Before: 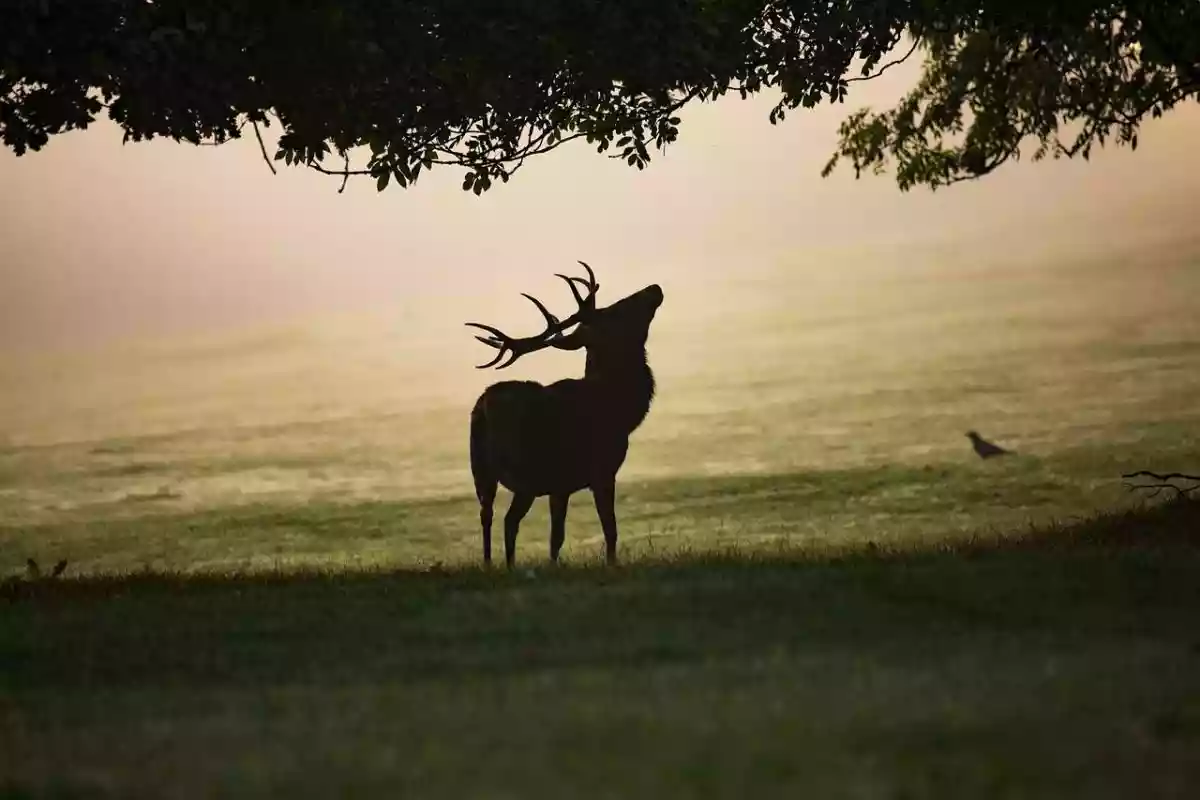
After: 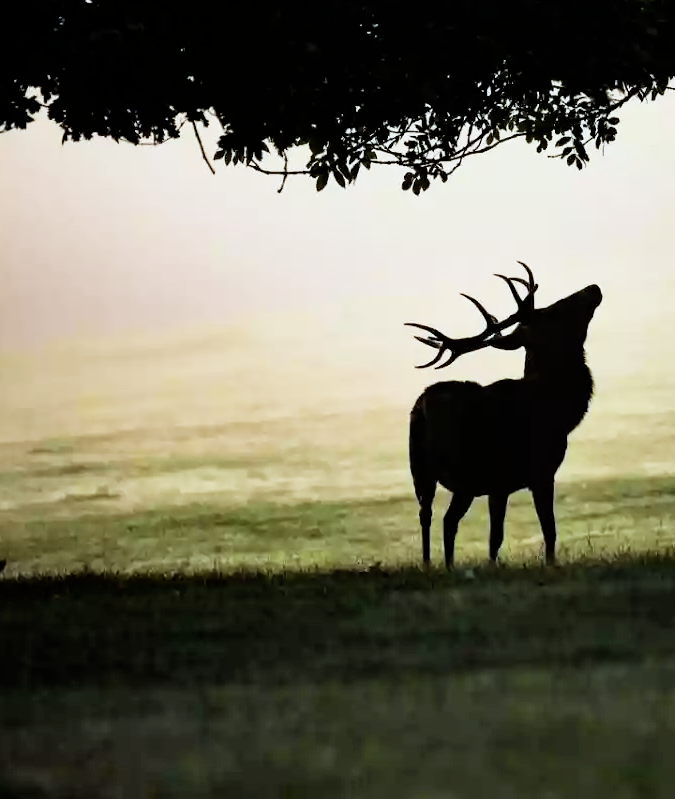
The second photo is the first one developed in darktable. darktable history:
white balance: red 0.925, blue 1.046
exposure: exposure 0.785 EV, compensate highlight preservation false
crop: left 5.114%, right 38.589%
filmic rgb: black relative exposure -5 EV, white relative exposure 3.5 EV, hardness 3.19, contrast 1.2, highlights saturation mix -50%
